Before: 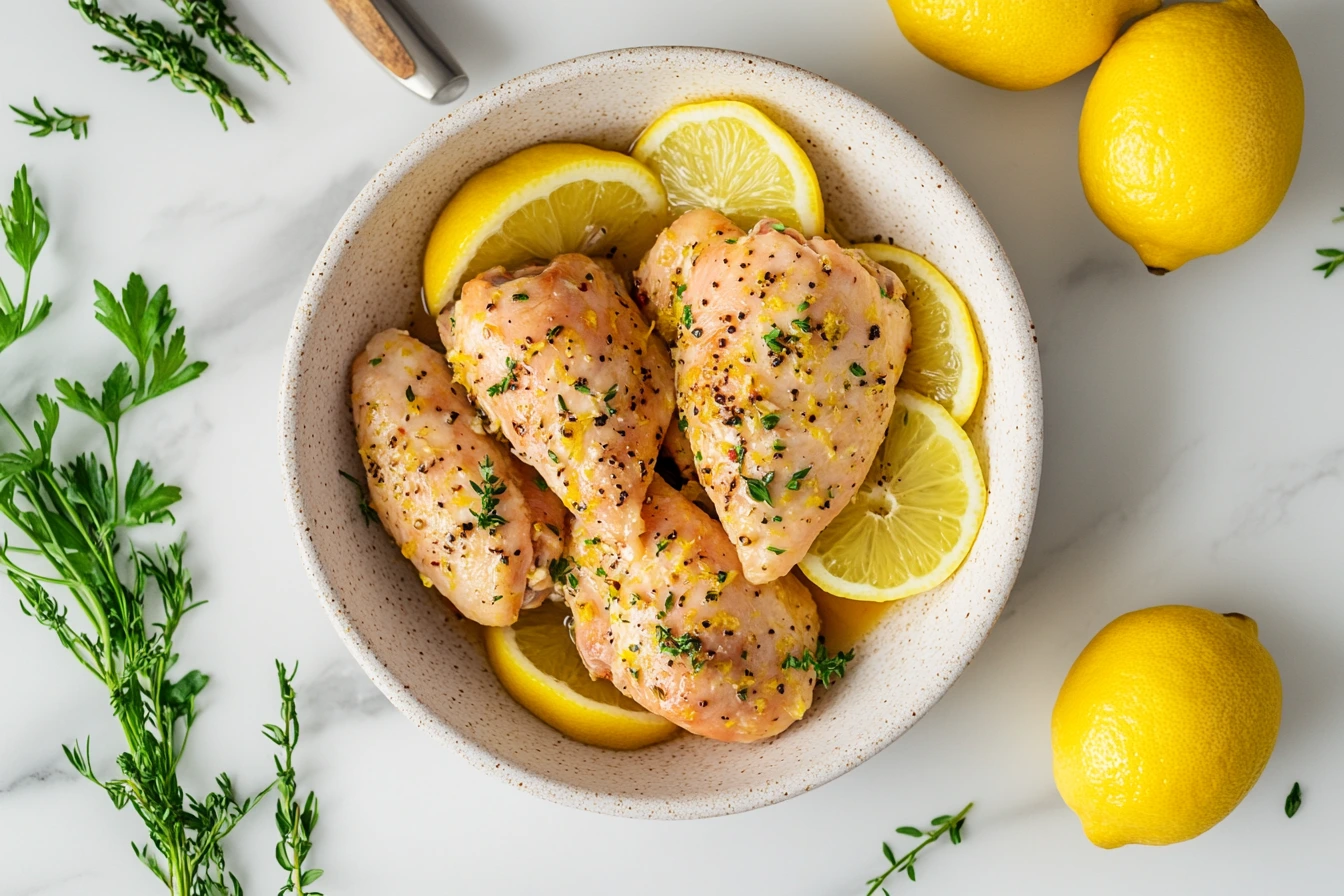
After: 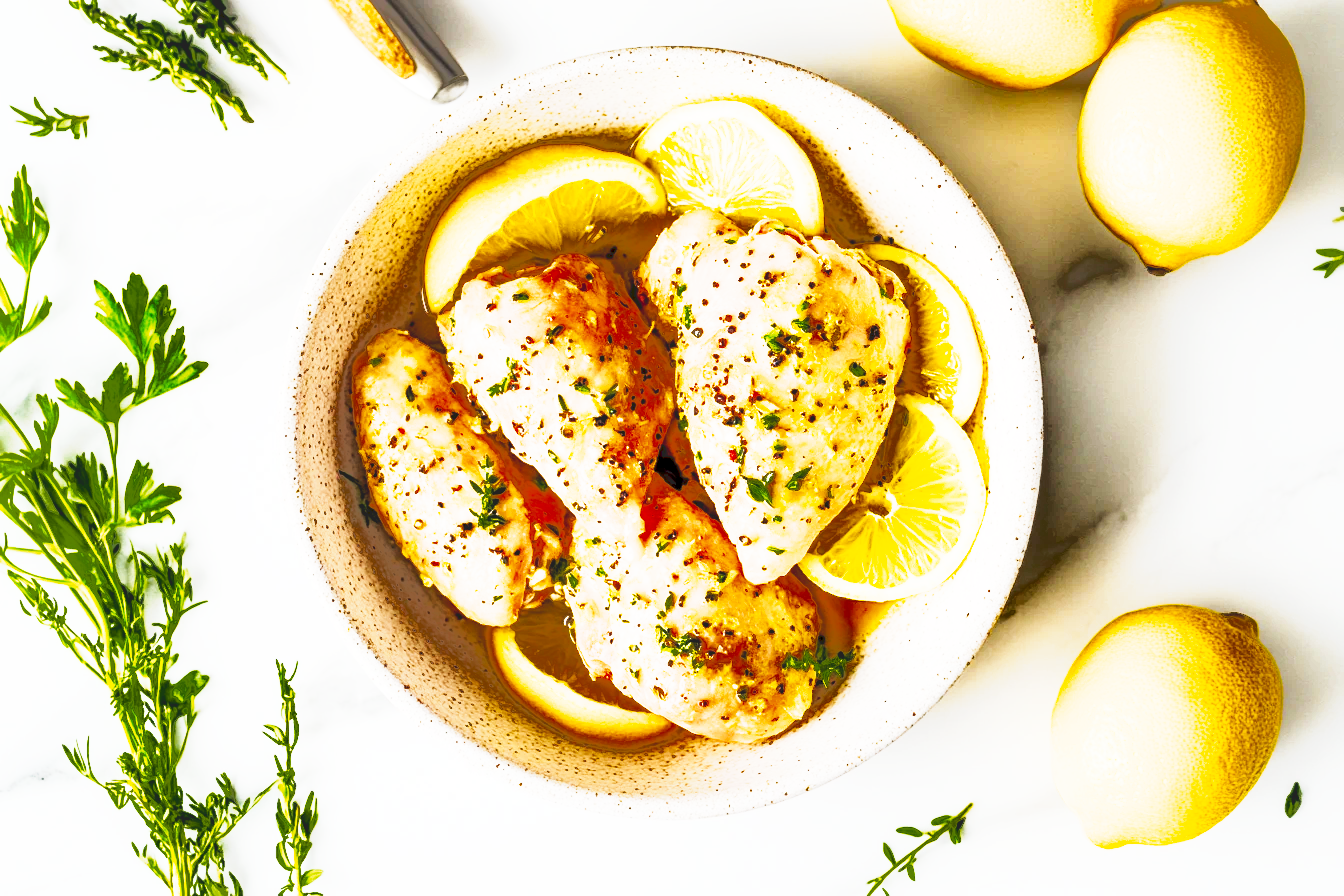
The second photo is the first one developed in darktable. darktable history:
color zones: curves: ch0 [(0.254, 0.492) (0.724, 0.62)]; ch1 [(0.25, 0.528) (0.719, 0.796)]; ch2 [(0, 0.472) (0.25, 0.5) (0.73, 0.184)]
exposure: exposure 1.064 EV, compensate highlight preservation false
tone curve: curves: ch0 [(0, 0) (0.003, 0.116) (0.011, 0.116) (0.025, 0.113) (0.044, 0.114) (0.069, 0.118) (0.1, 0.137) (0.136, 0.171) (0.177, 0.213) (0.224, 0.259) (0.277, 0.316) (0.335, 0.381) (0.399, 0.458) (0.468, 0.548) (0.543, 0.654) (0.623, 0.775) (0.709, 0.895) (0.801, 0.972) (0.898, 0.991) (1, 1)], preserve colors none
tone equalizer: mask exposure compensation -0.503 EV
shadows and highlights: shadows 25.94, highlights -70.05
filmic rgb: middle gray luminance 9.48%, black relative exposure -10.58 EV, white relative exposure 3.45 EV, target black luminance 0%, hardness 5.98, latitude 59.5%, contrast 1.088, highlights saturation mix 4.09%, shadows ↔ highlights balance 29.31%
